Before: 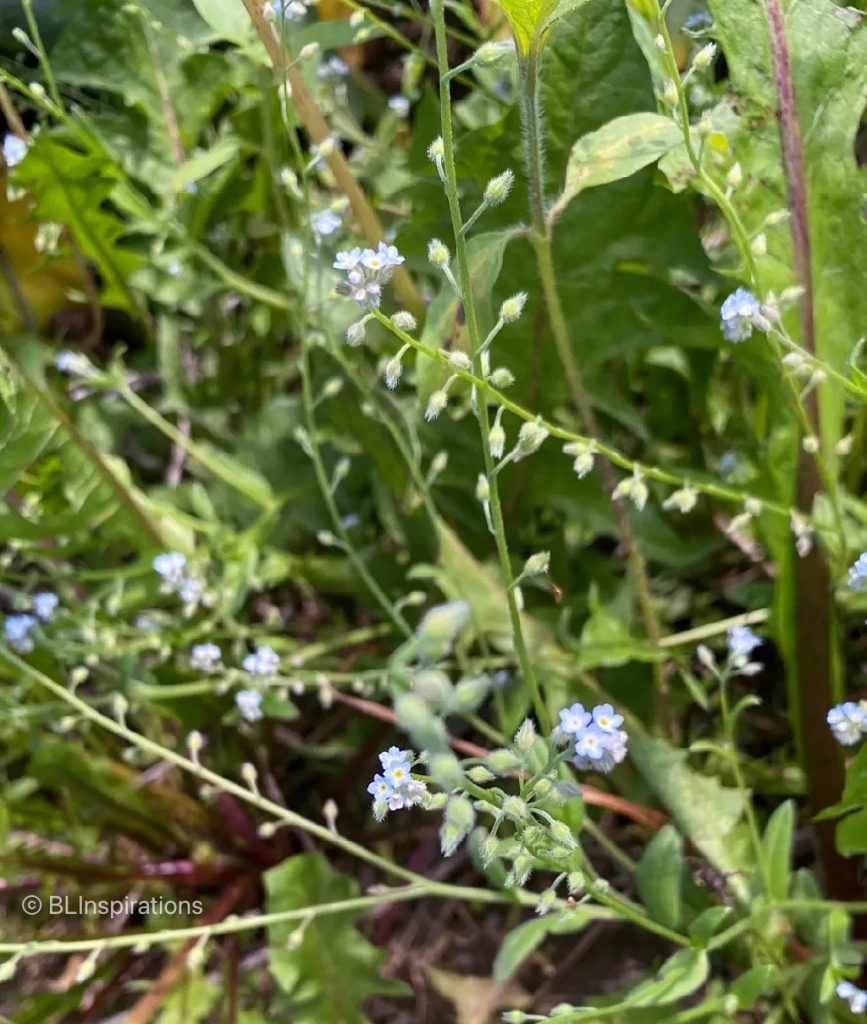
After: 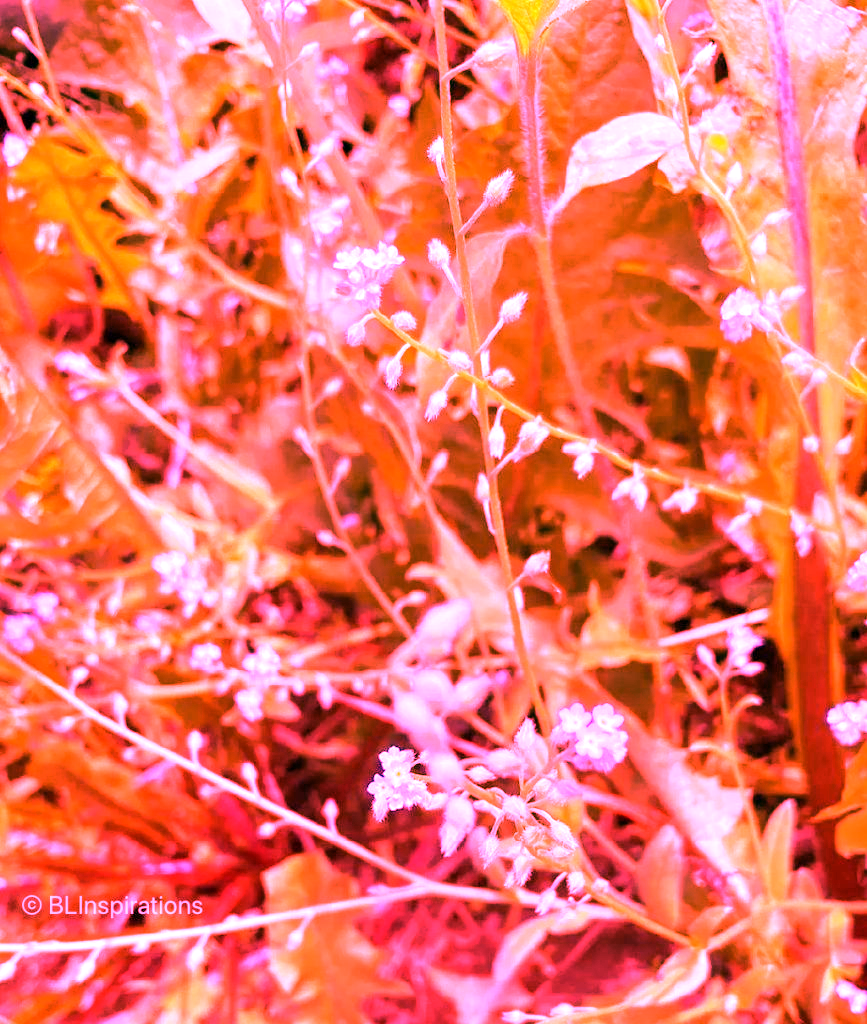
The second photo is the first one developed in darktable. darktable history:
exposure: exposure 0.161 EV, compensate highlight preservation false
white balance: red 4.26, blue 1.802
